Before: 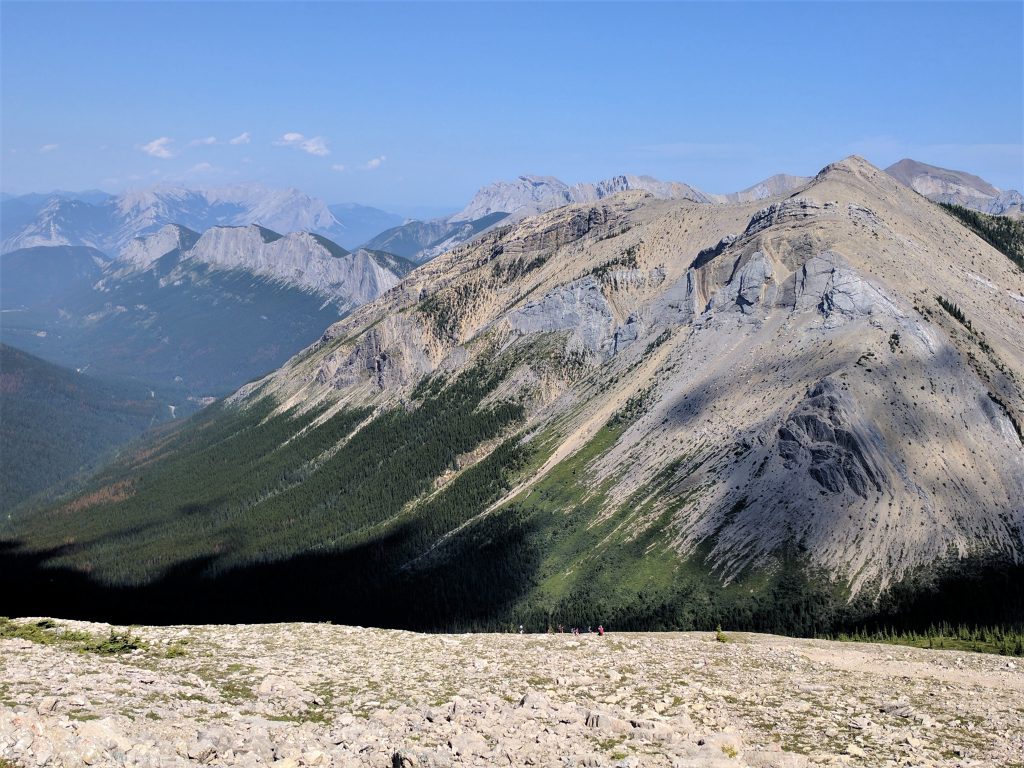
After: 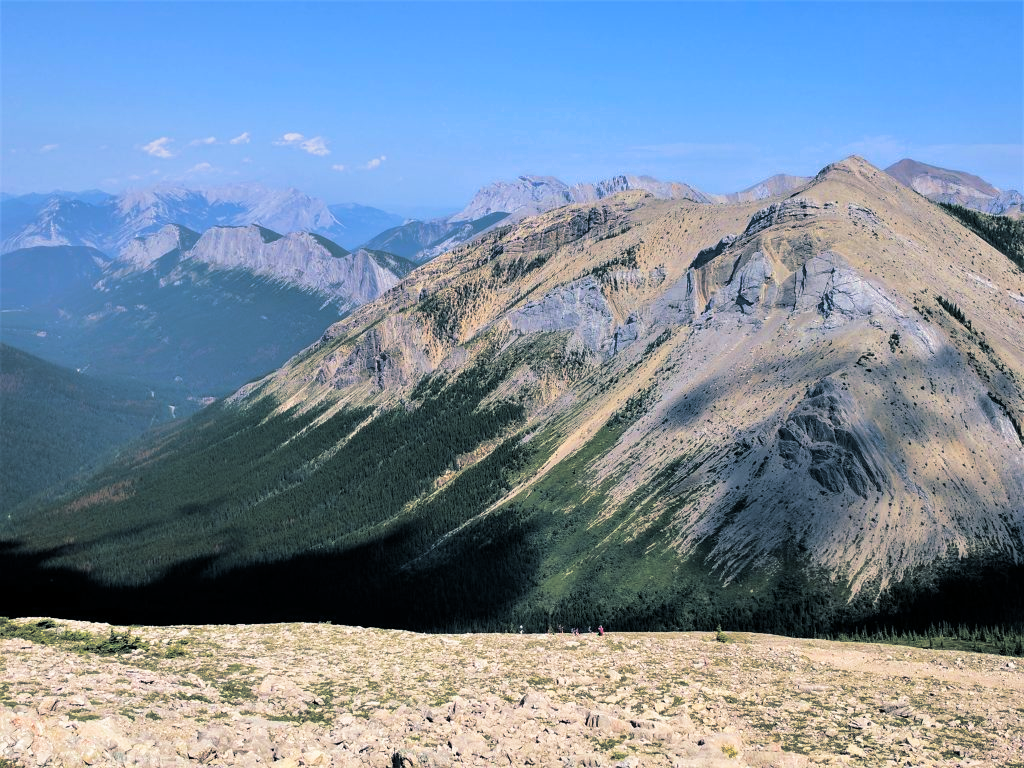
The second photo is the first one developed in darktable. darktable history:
split-toning: shadows › hue 205.2°, shadows › saturation 0.29, highlights › hue 50.4°, highlights › saturation 0.38, balance -49.9
contrast brightness saturation: contrast 0.09, saturation 0.28
velvia: on, module defaults
